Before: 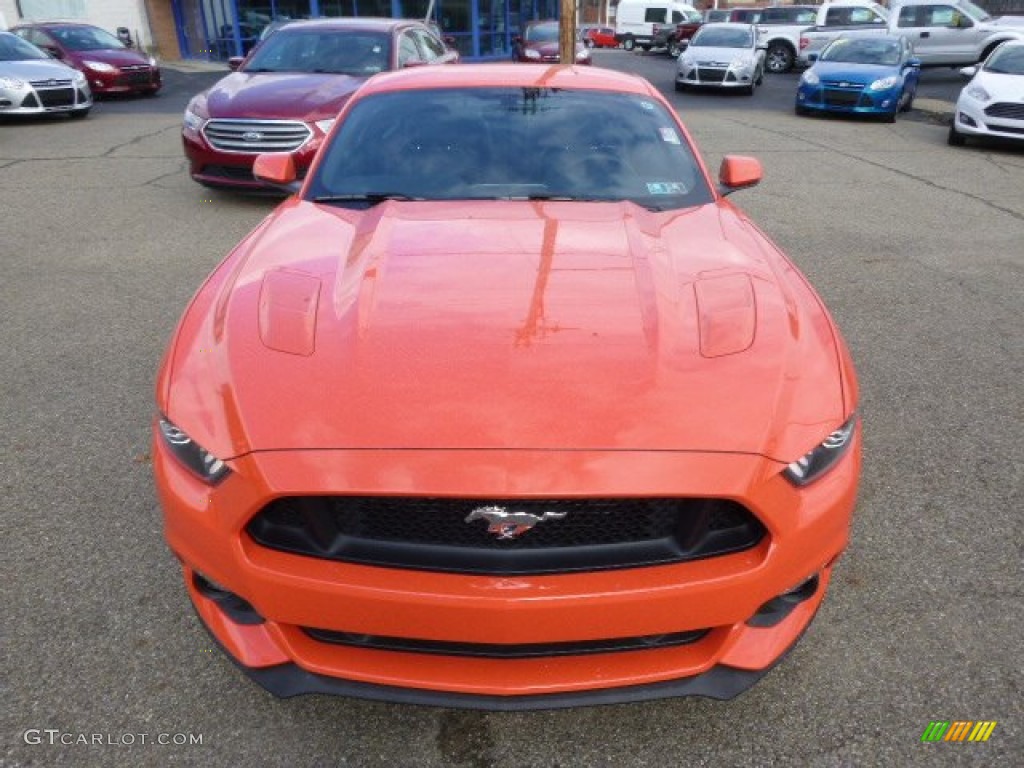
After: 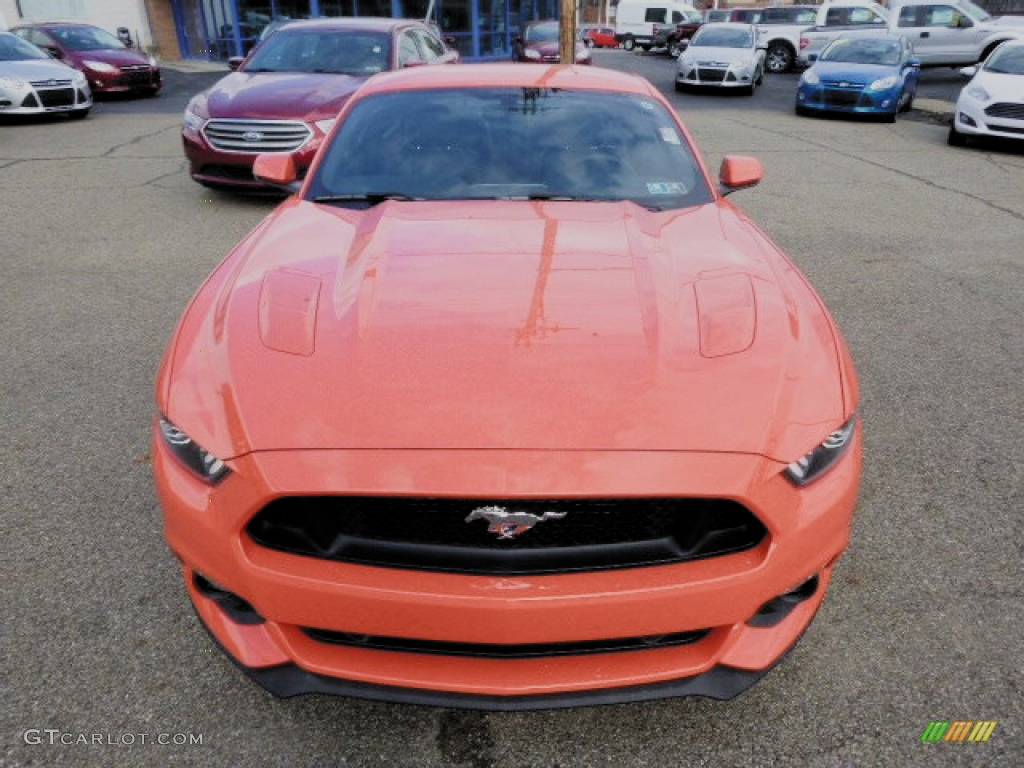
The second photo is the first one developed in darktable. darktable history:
filmic rgb: black relative exposure -5.07 EV, white relative exposure 3.98 EV, hardness 2.88, contrast 1.099, color science v5 (2021), contrast in shadows safe, contrast in highlights safe
